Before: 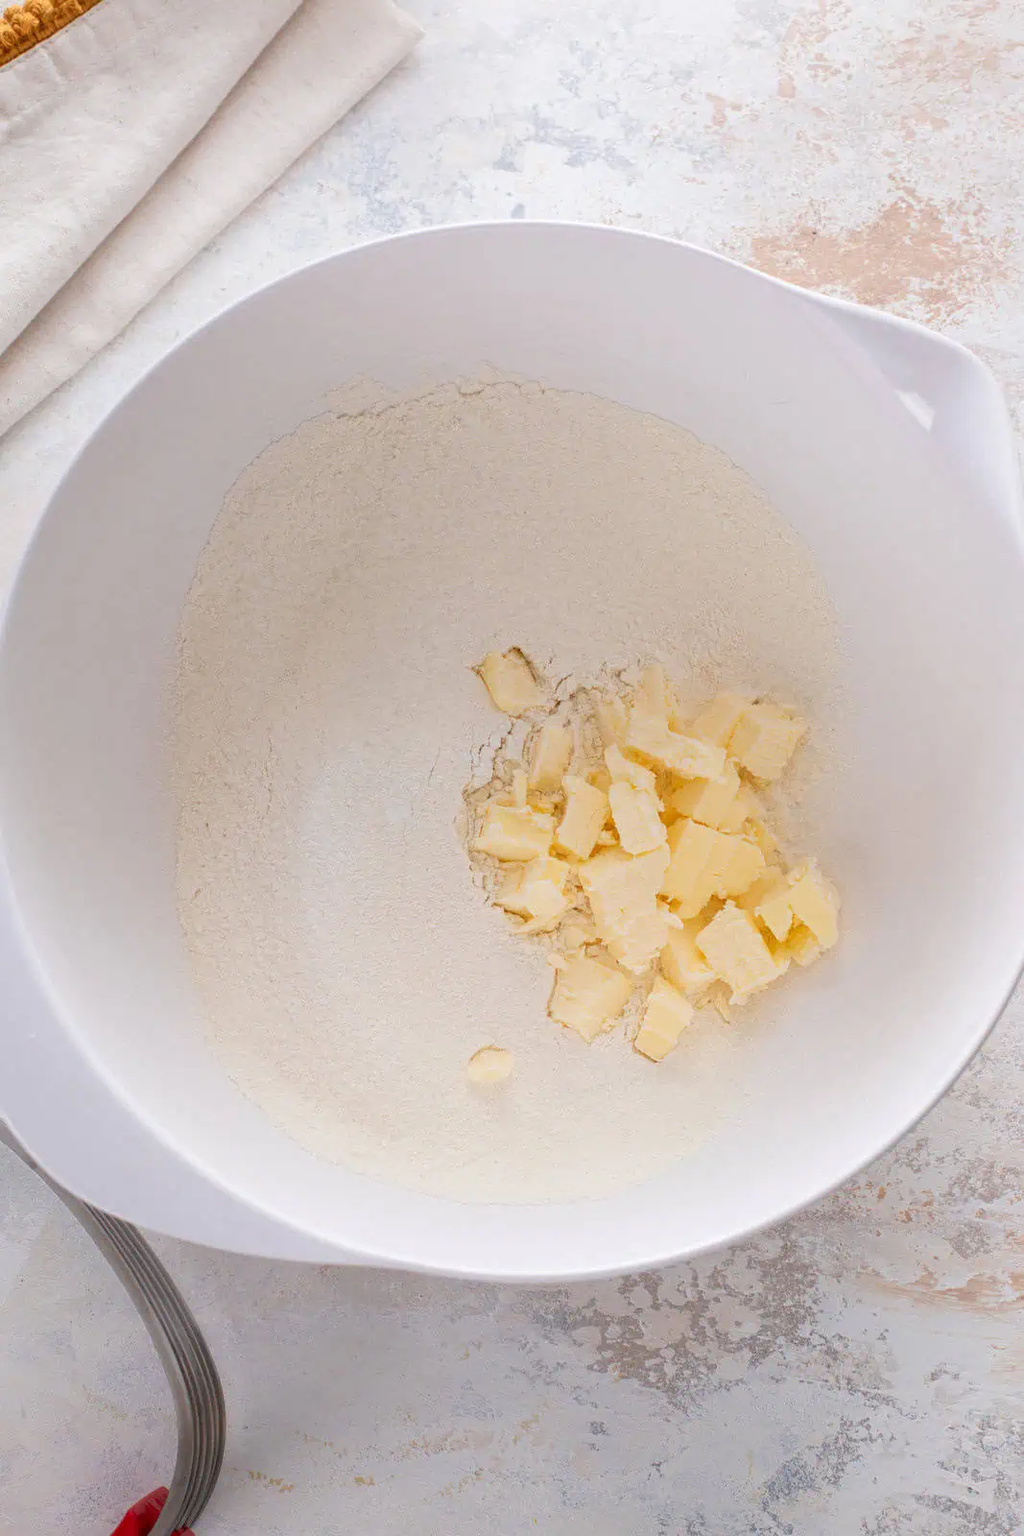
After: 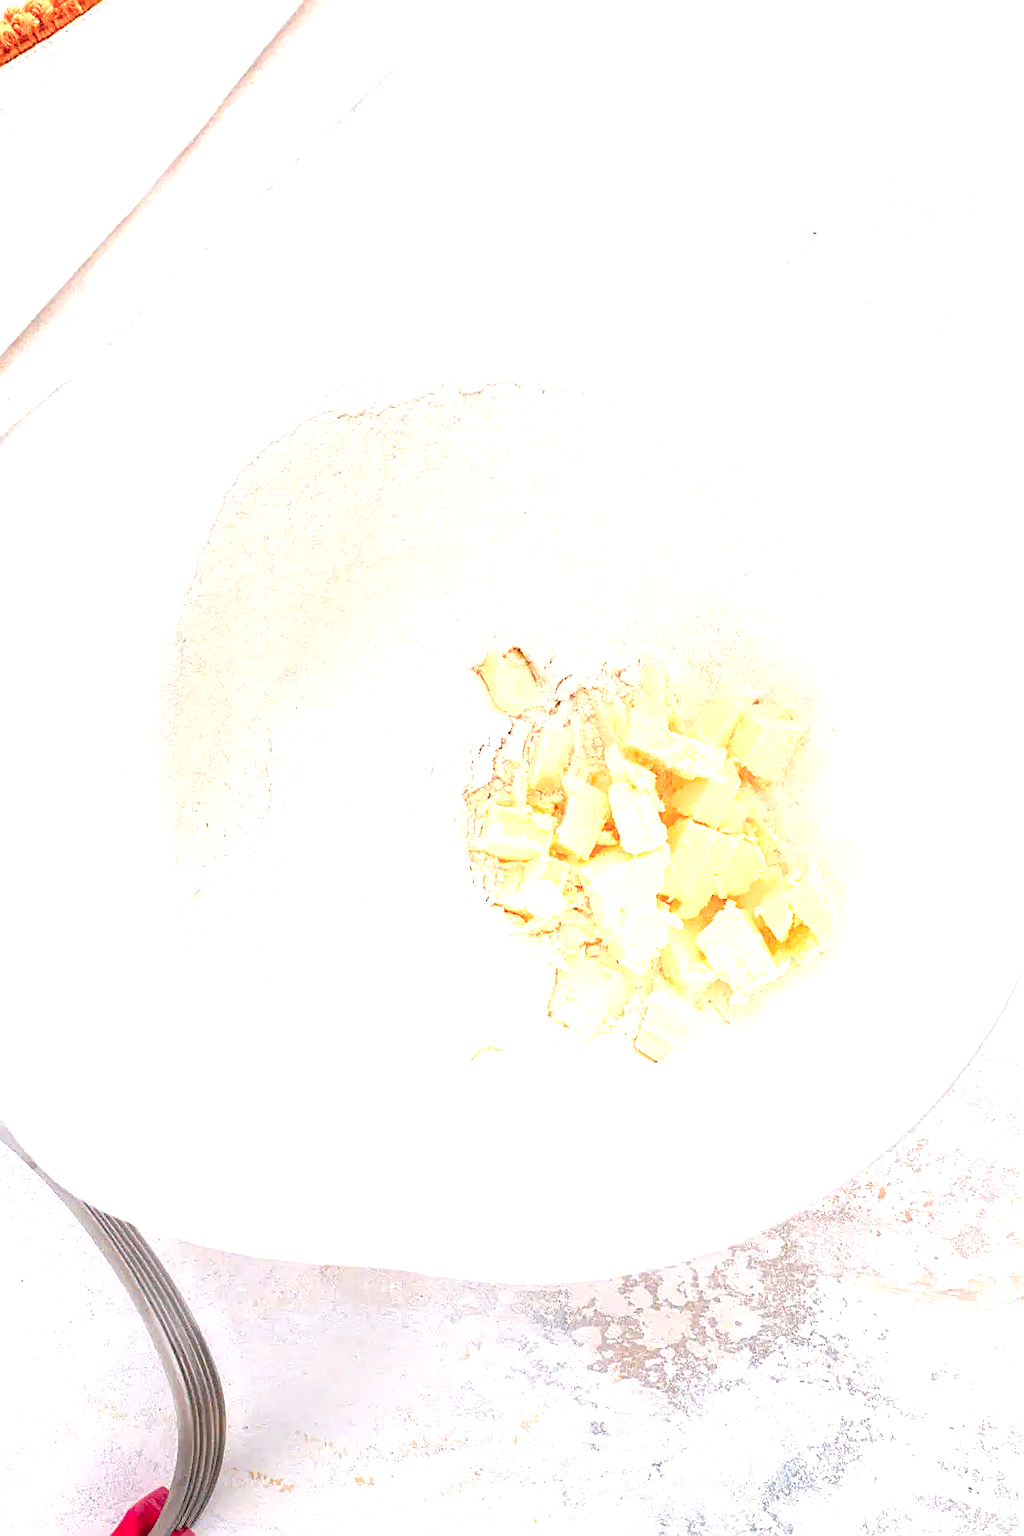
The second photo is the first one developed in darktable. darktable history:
sharpen: on, module defaults
exposure: black level correction 0, exposure 1.388 EV, compensate exposure bias true, compensate highlight preservation false
color zones: curves: ch1 [(0.235, 0.558) (0.75, 0.5)]; ch2 [(0.25, 0.462) (0.749, 0.457)], mix 40.67%
